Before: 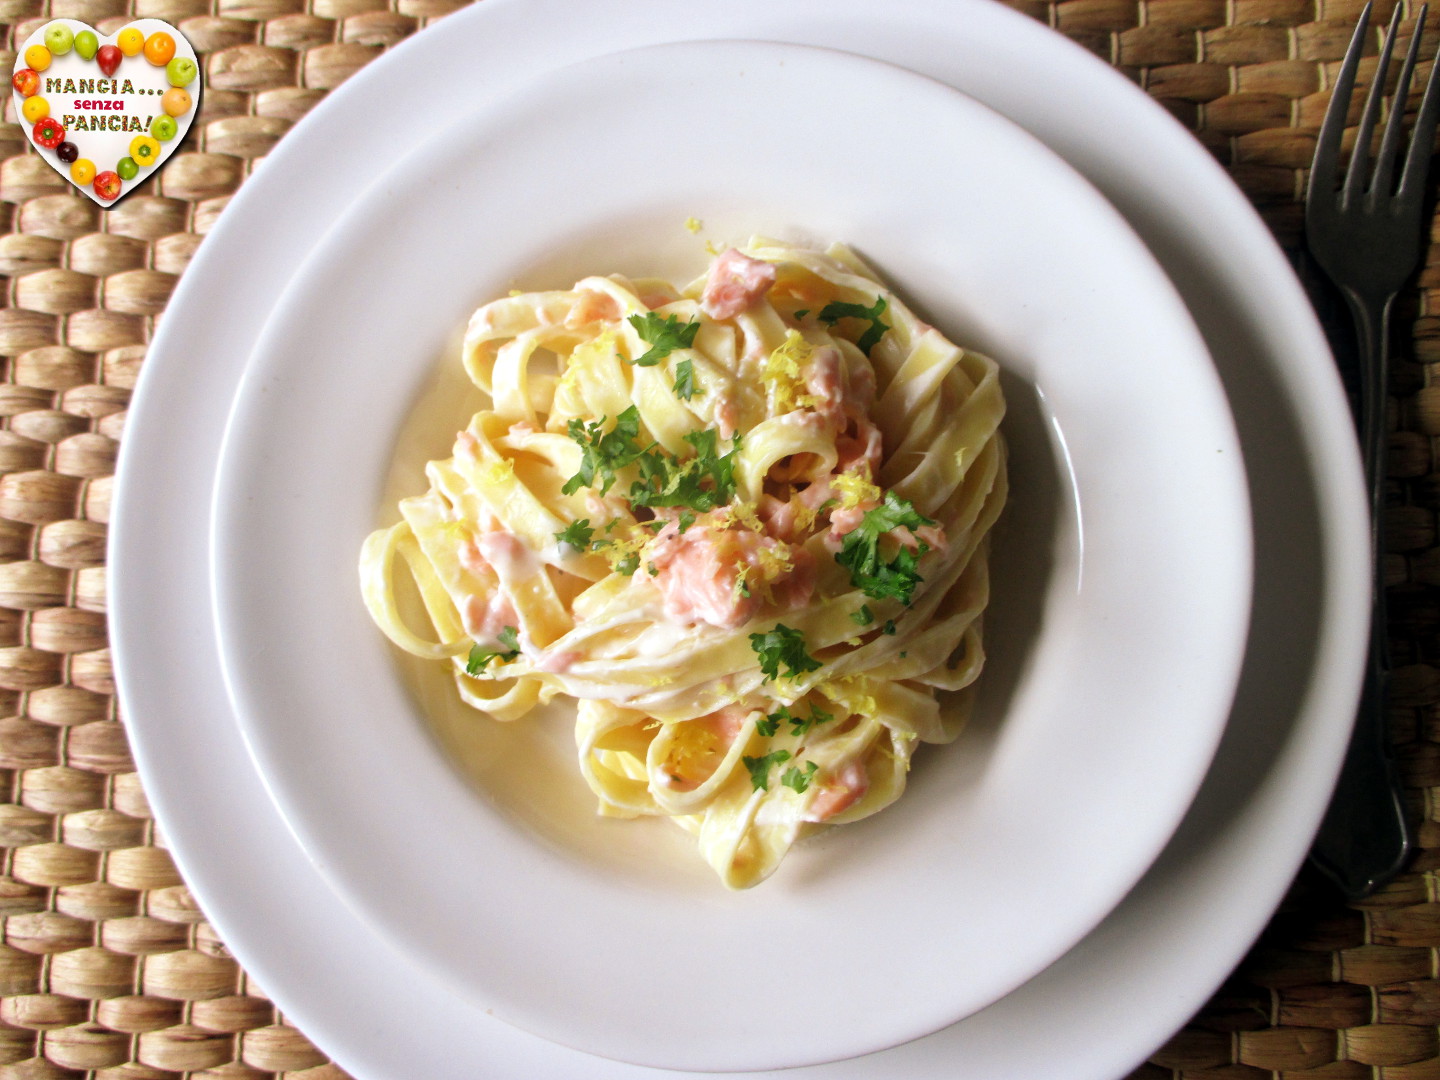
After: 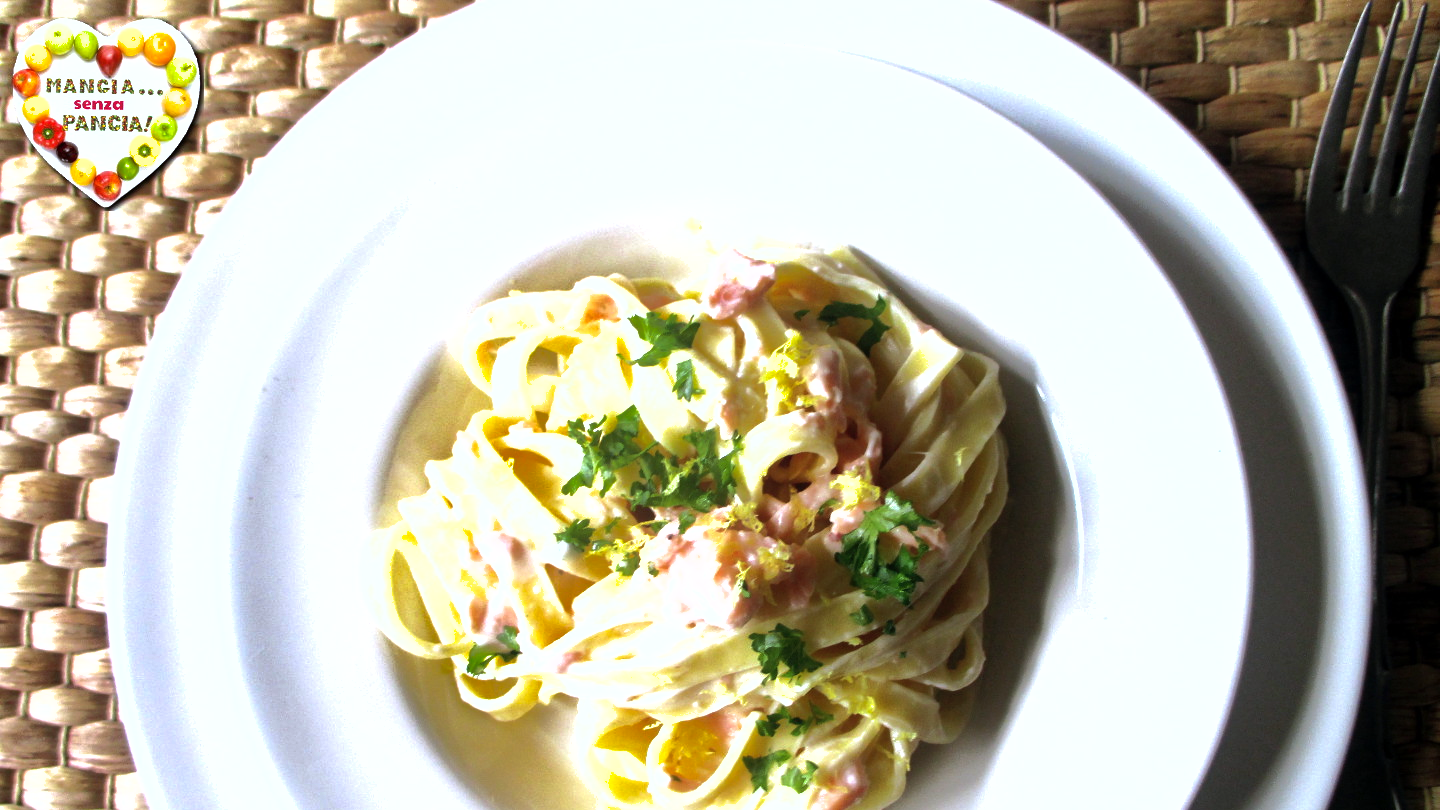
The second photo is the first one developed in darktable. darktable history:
crop: bottom 24.967%
tone equalizer: -8 EV -1.08 EV, -7 EV -1.01 EV, -6 EV -0.867 EV, -5 EV -0.578 EV, -3 EV 0.578 EV, -2 EV 0.867 EV, -1 EV 1.01 EV, +0 EV 1.08 EV, edges refinement/feathering 500, mask exposure compensation -1.57 EV, preserve details no
shadows and highlights: on, module defaults
white balance: red 0.924, blue 1.095
